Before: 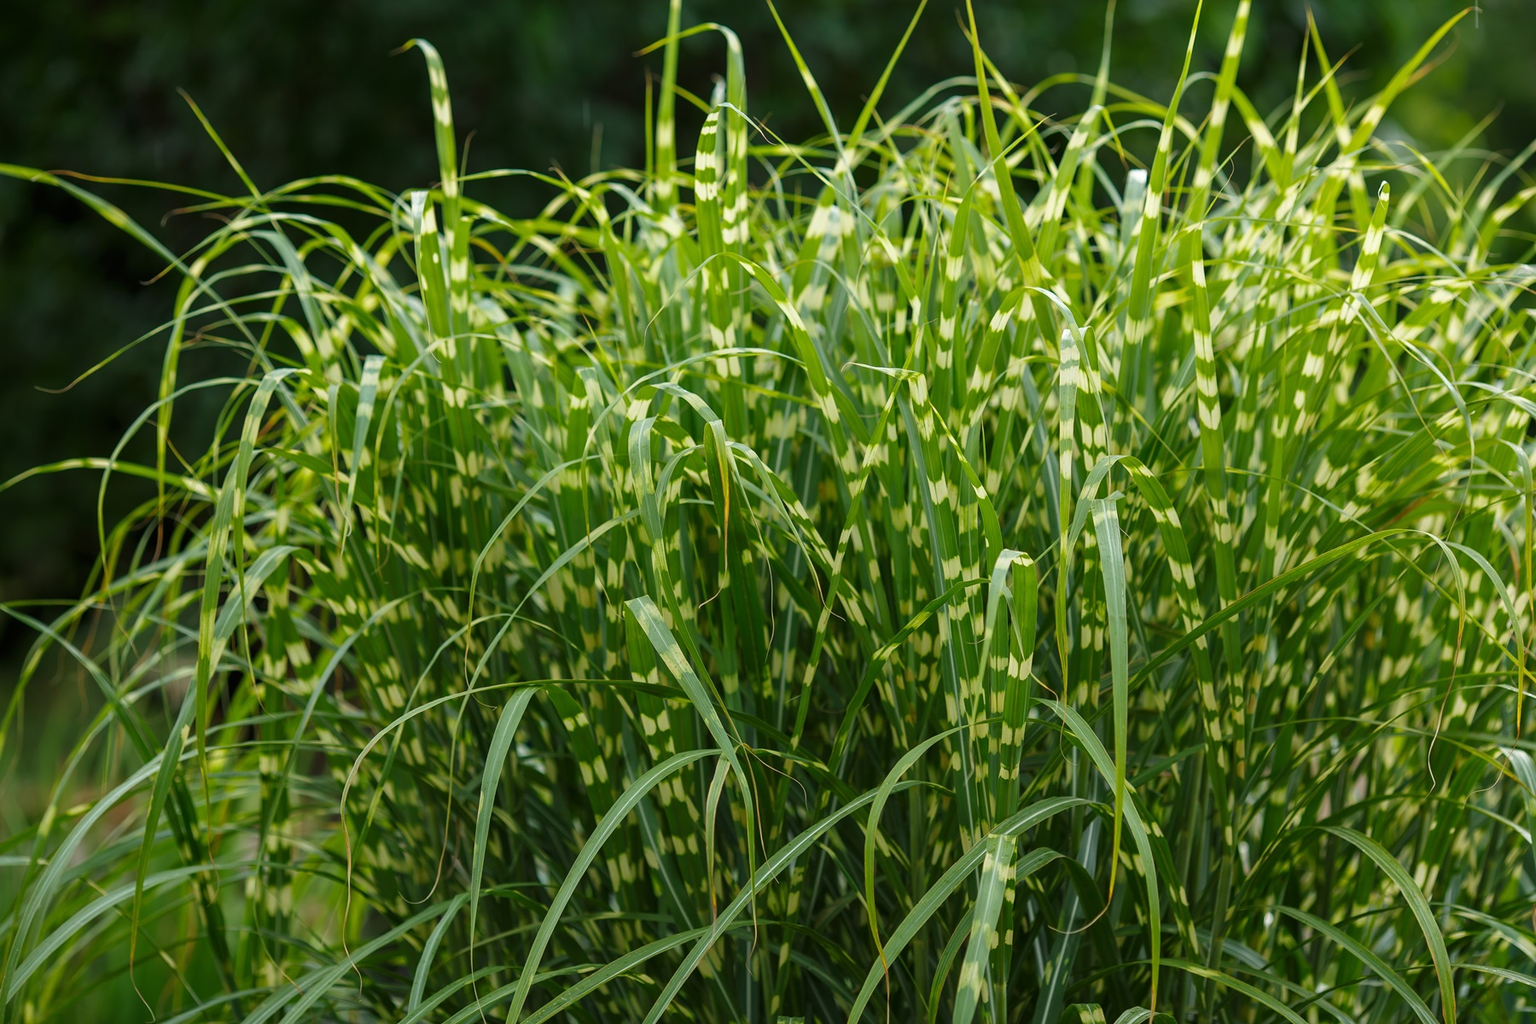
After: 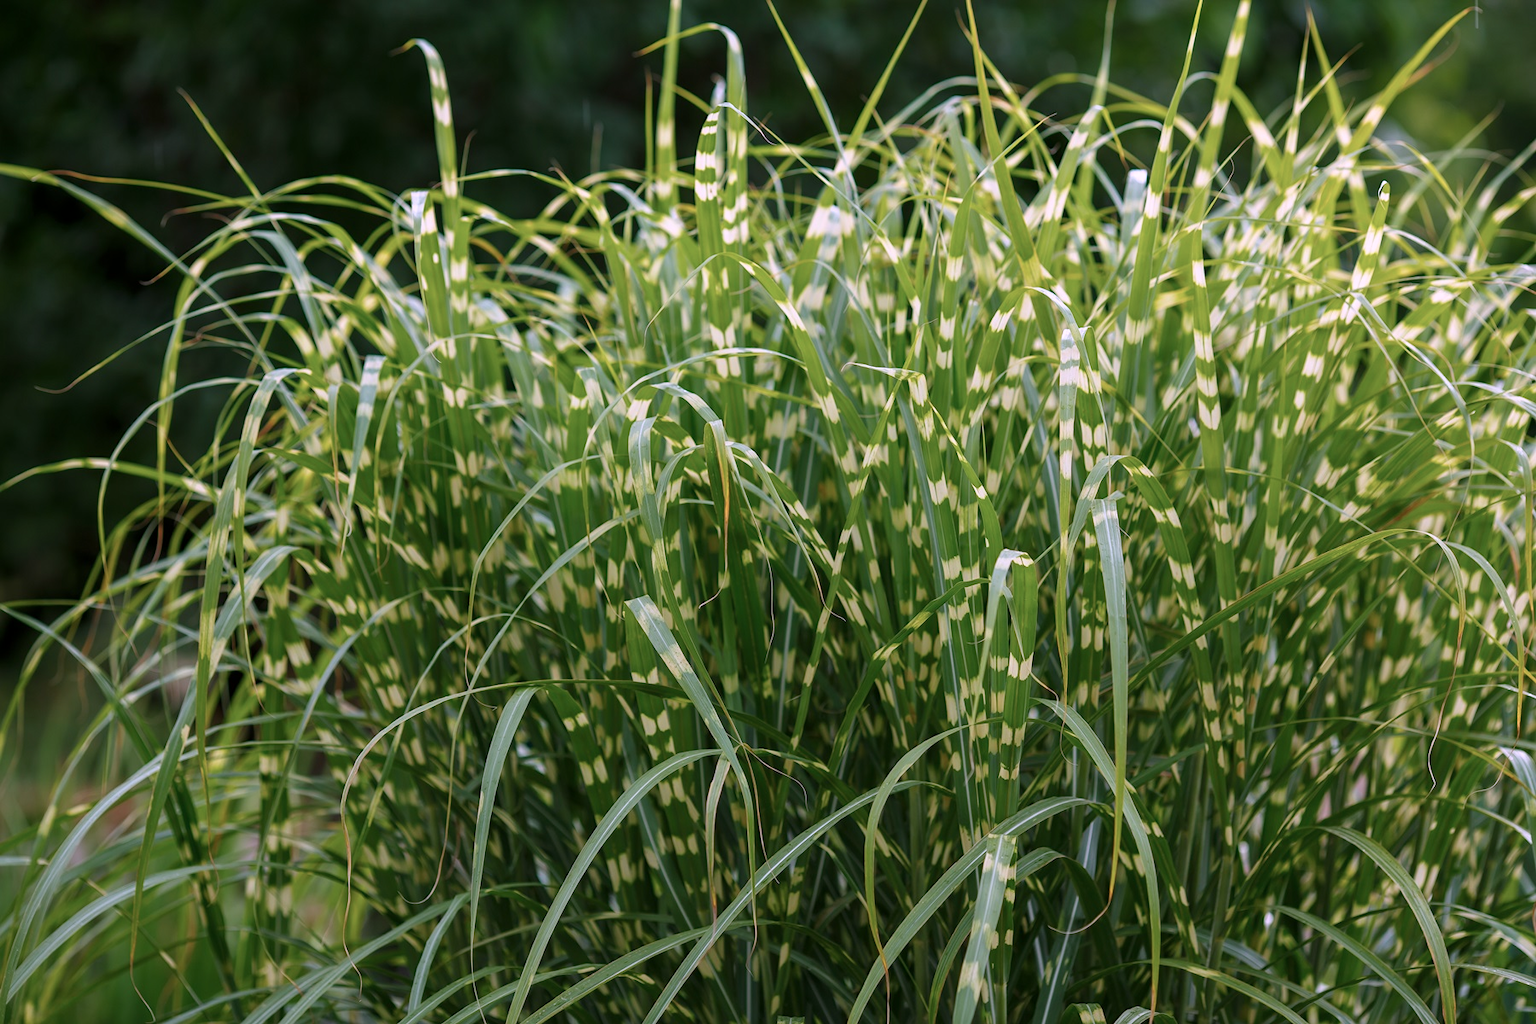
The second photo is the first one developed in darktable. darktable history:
color correction: highlights a* 15.03, highlights b* -25.07
exposure: black level correction 0.001, exposure 0.014 EV, compensate highlight preservation false
